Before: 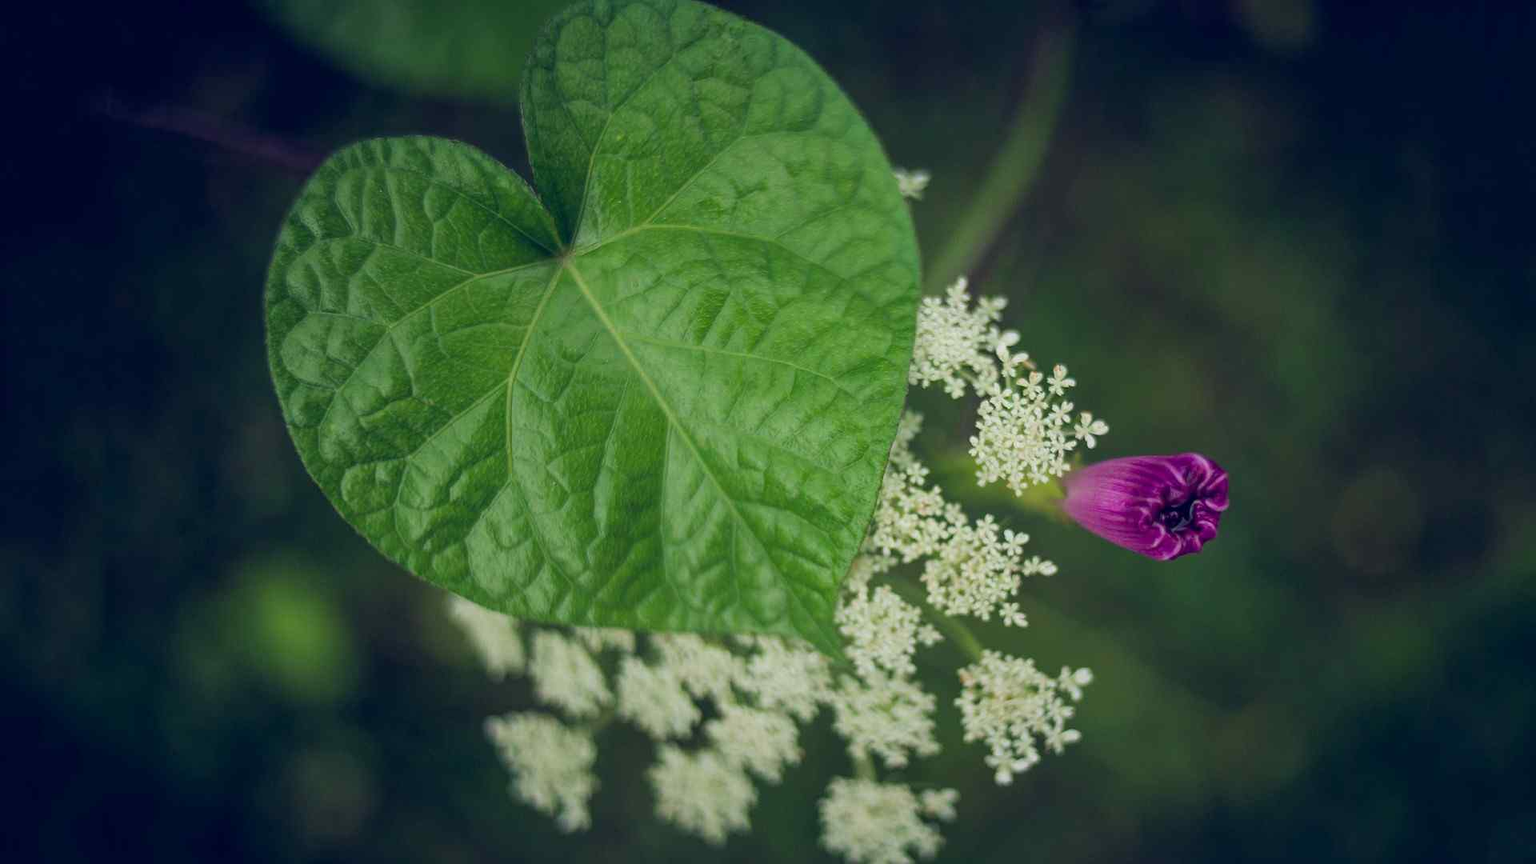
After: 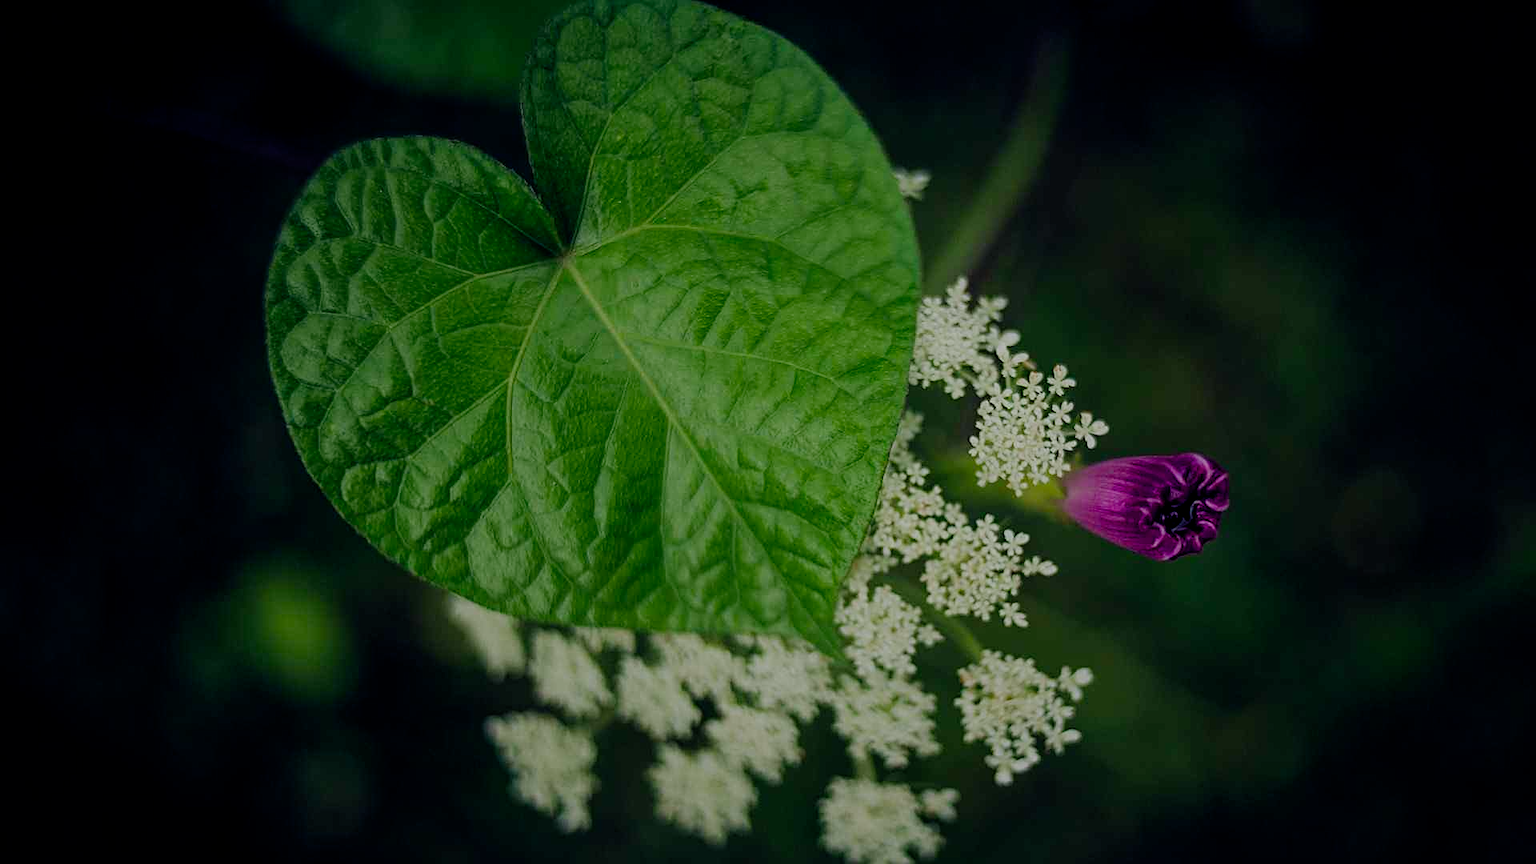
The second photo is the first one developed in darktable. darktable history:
filmic rgb: middle gray luminance 29%, black relative exposure -10.3 EV, white relative exposure 5.5 EV, threshold 6 EV, target black luminance 0%, hardness 3.95, latitude 2.04%, contrast 1.132, highlights saturation mix 5%, shadows ↔ highlights balance 15.11%, preserve chrominance no, color science v3 (2019), use custom middle-gray values true, iterations of high-quality reconstruction 0, enable highlight reconstruction true
sharpen: on, module defaults
